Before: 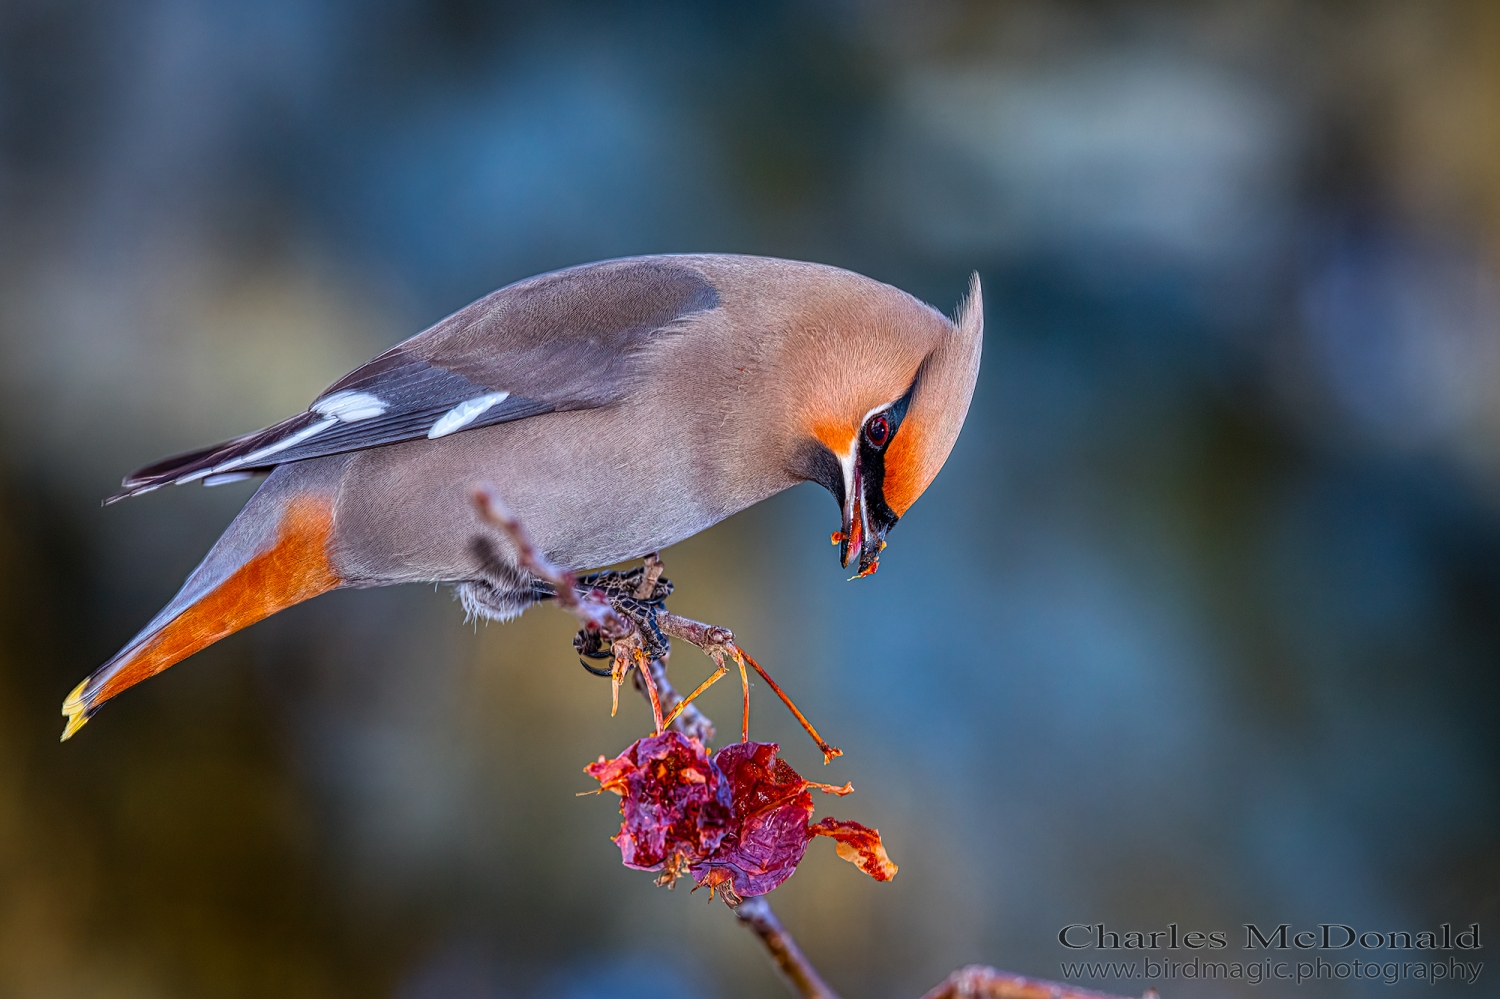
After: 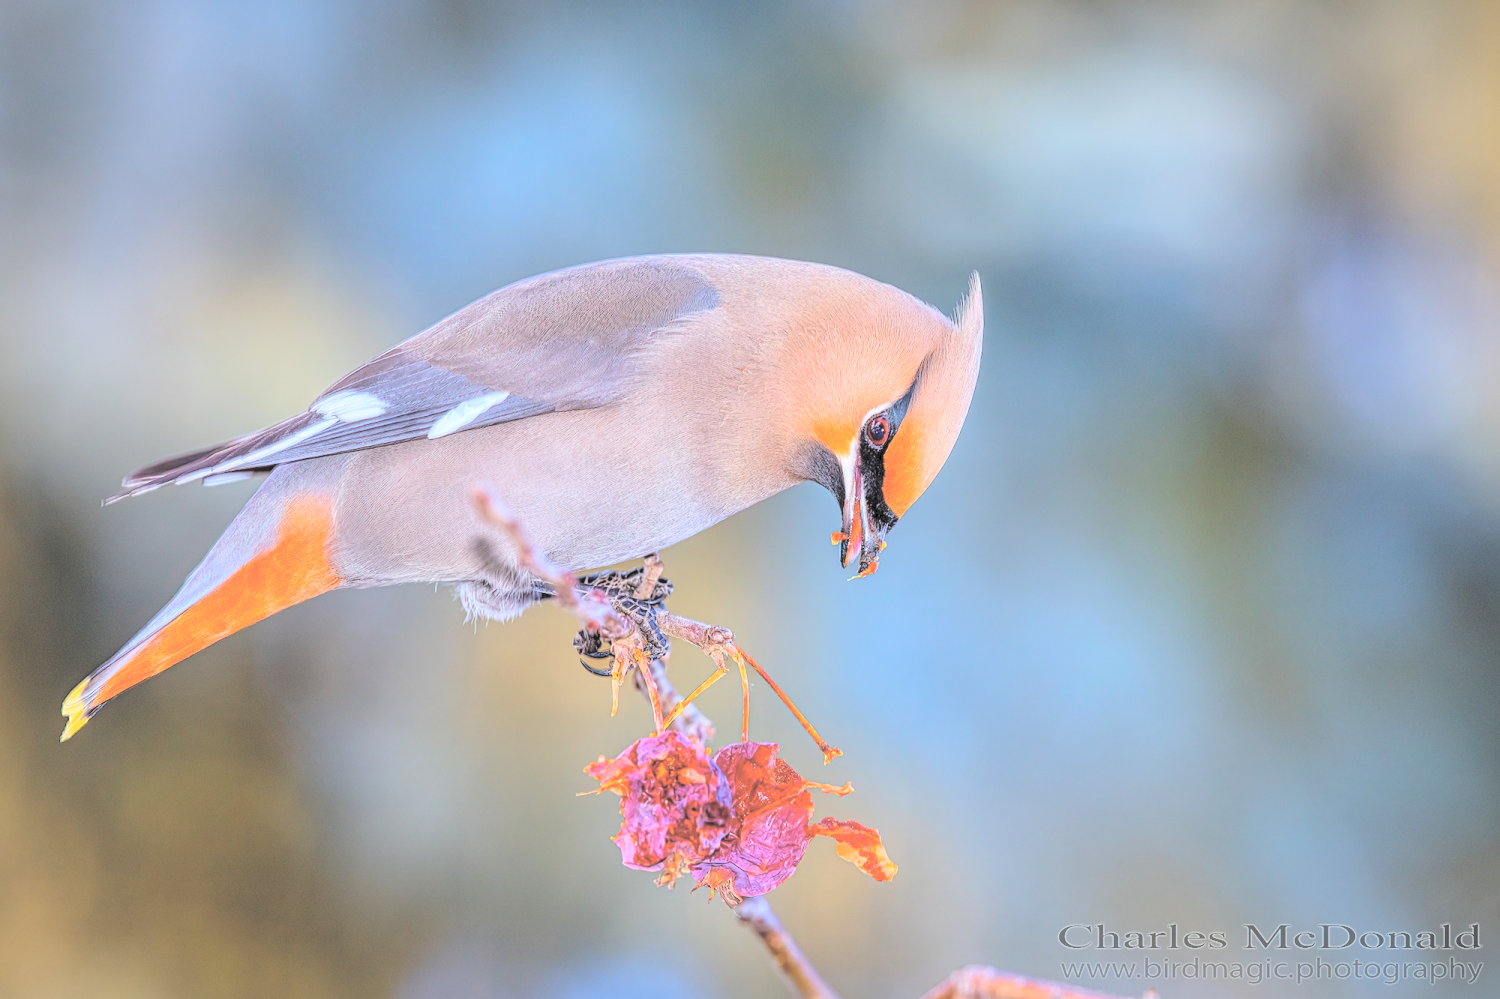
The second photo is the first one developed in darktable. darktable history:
contrast brightness saturation: brightness 0.999
